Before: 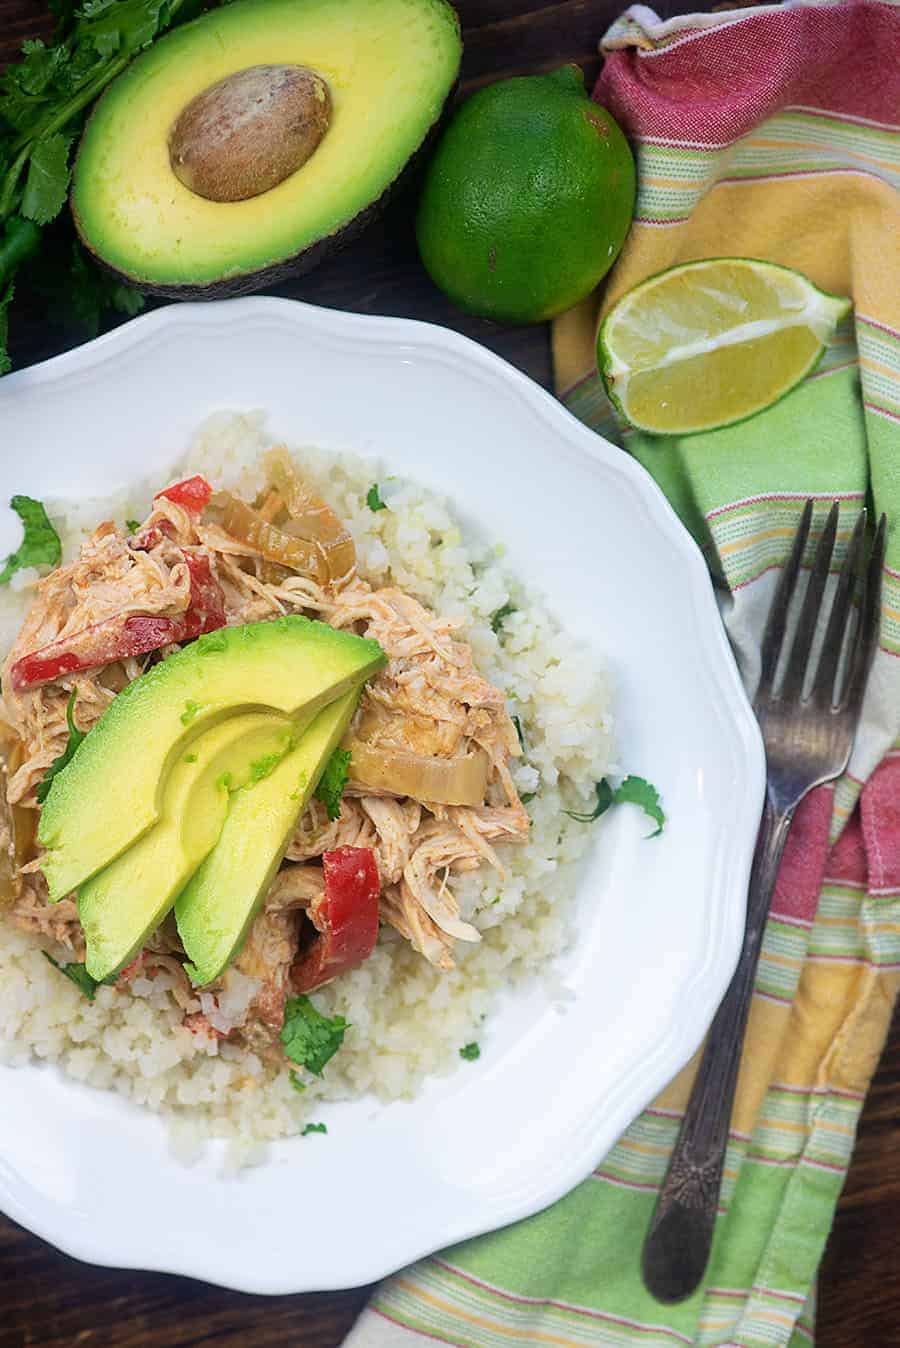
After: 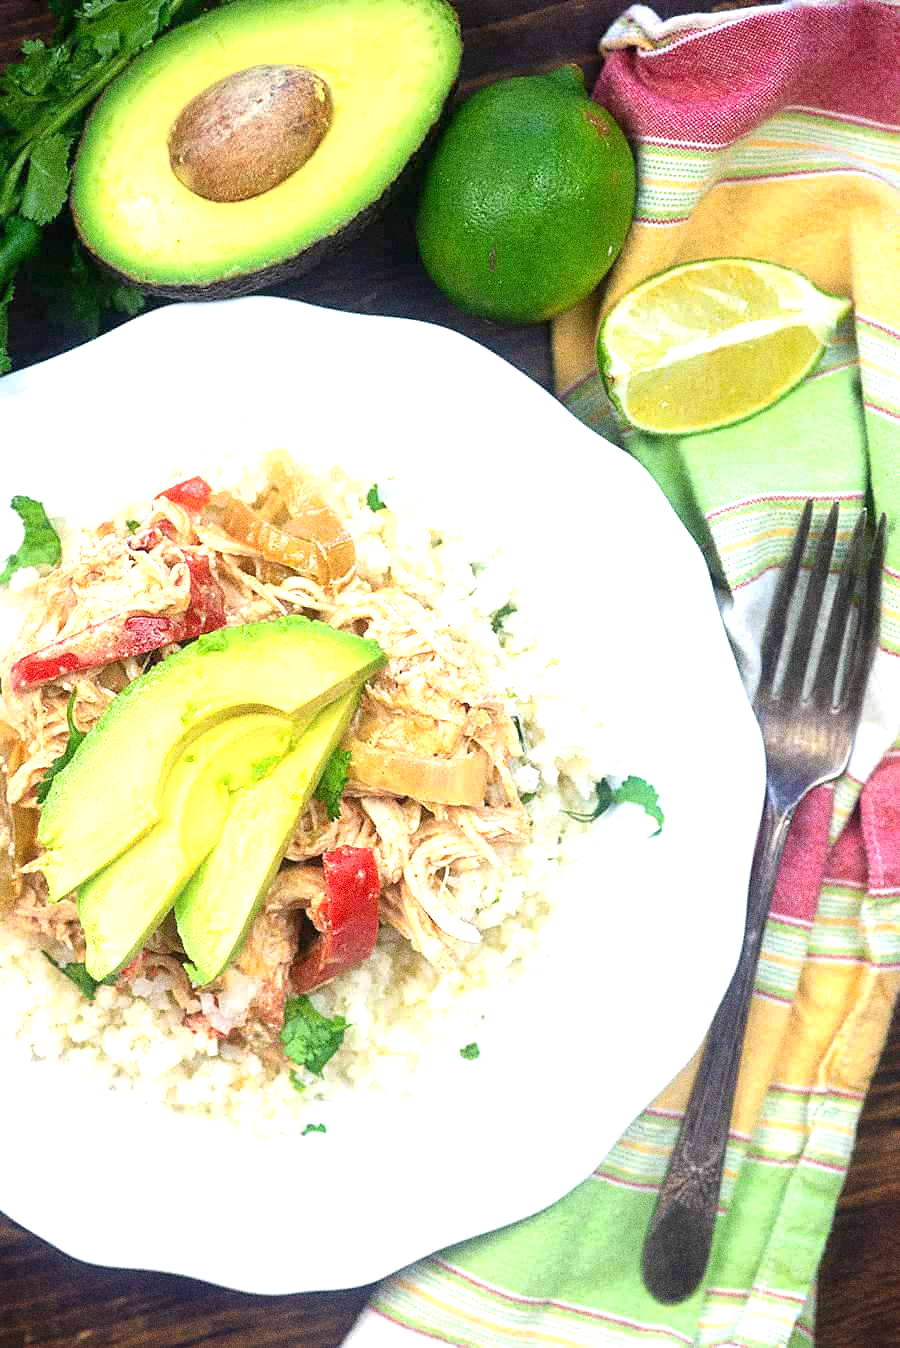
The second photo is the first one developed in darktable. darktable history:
grain: coarseness 0.09 ISO, strength 40%
exposure: black level correction 0, exposure 1.1 EV, compensate highlight preservation false
